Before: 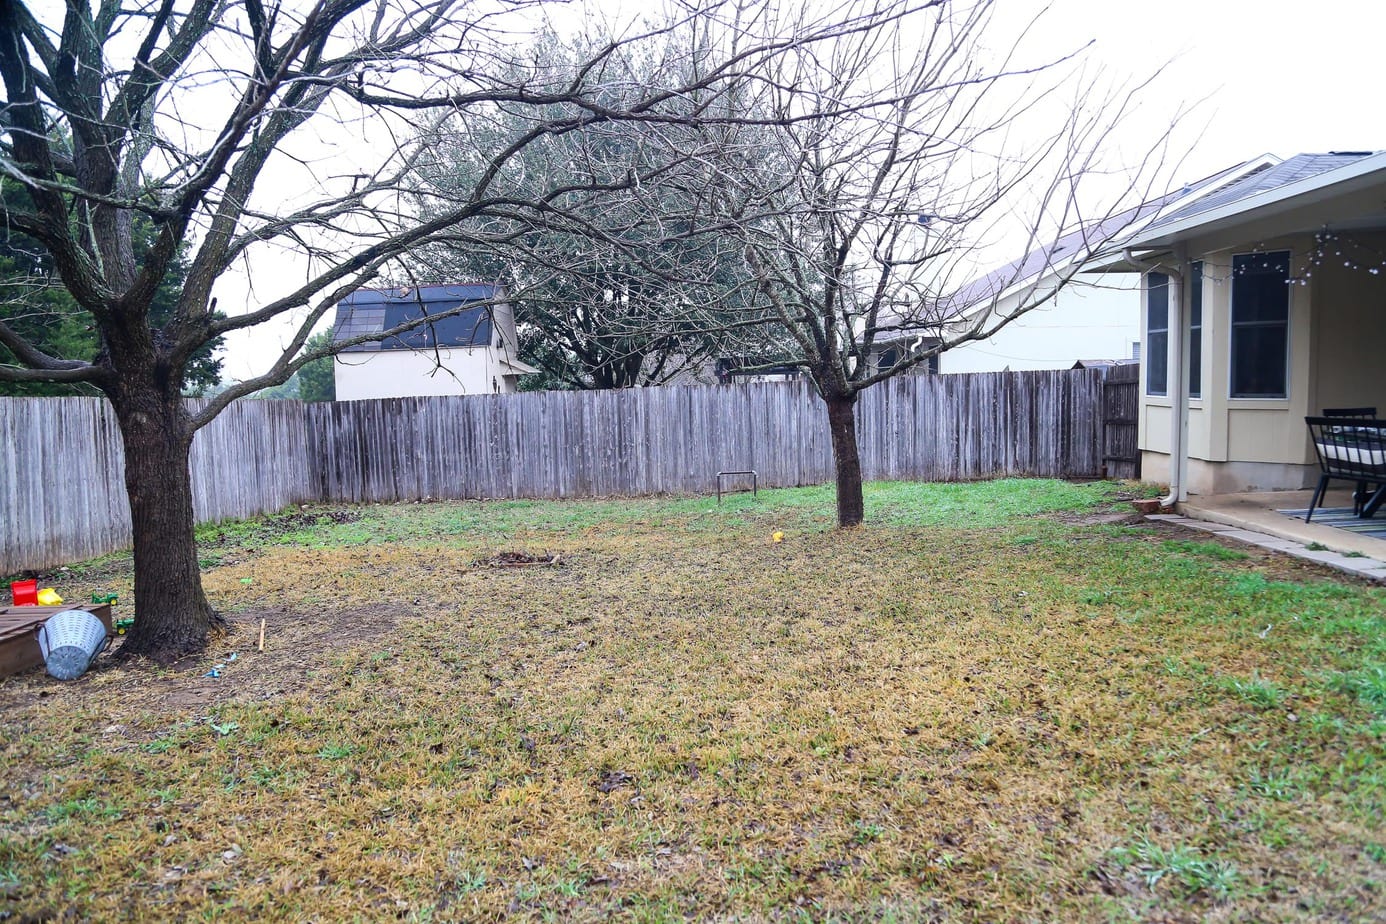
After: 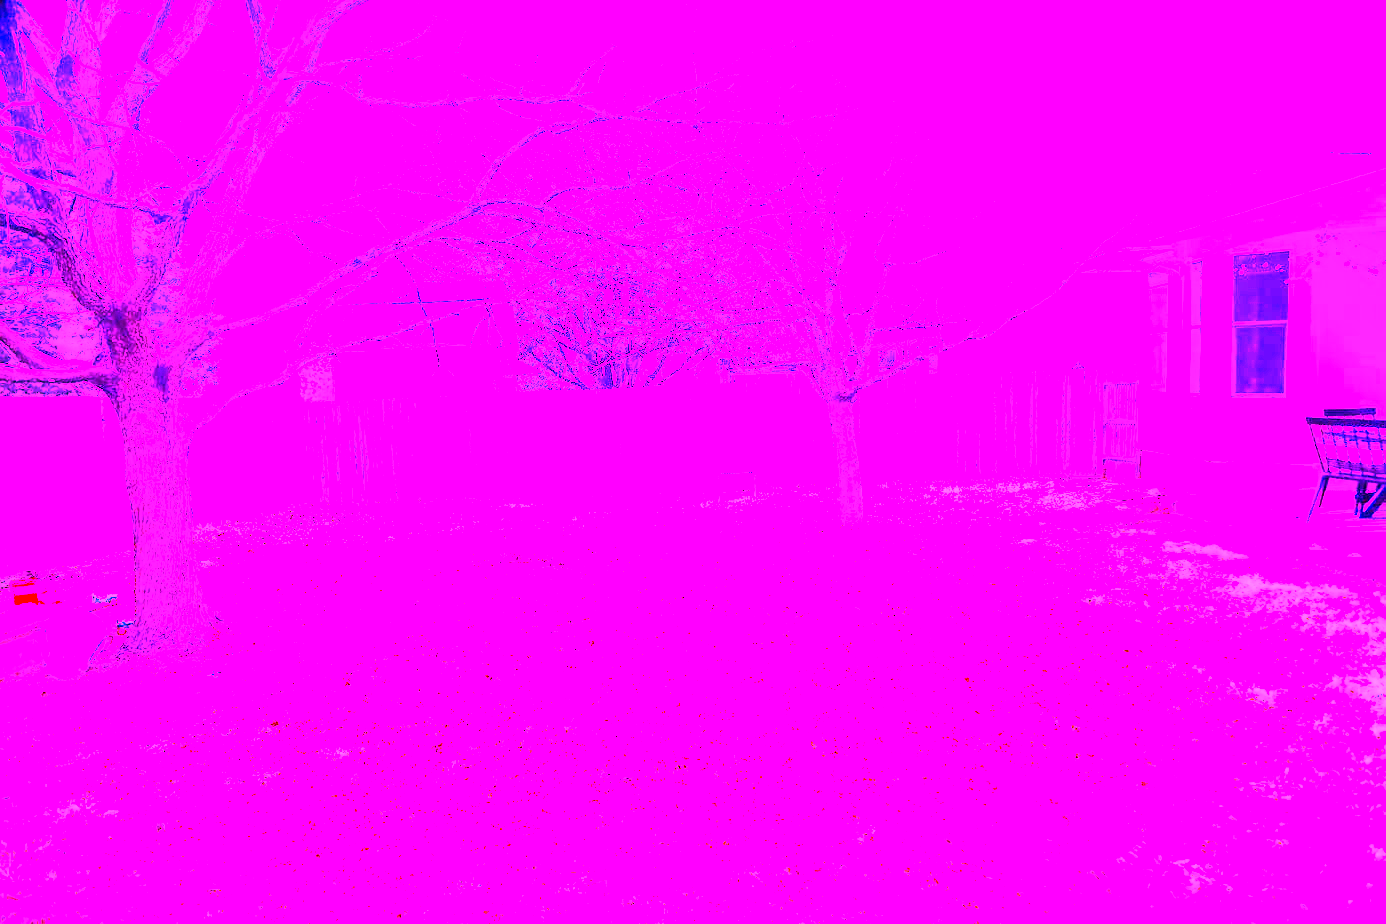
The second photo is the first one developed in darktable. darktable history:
contrast brightness saturation: contrast 0.08, saturation 0.02
white balance: red 8, blue 8
